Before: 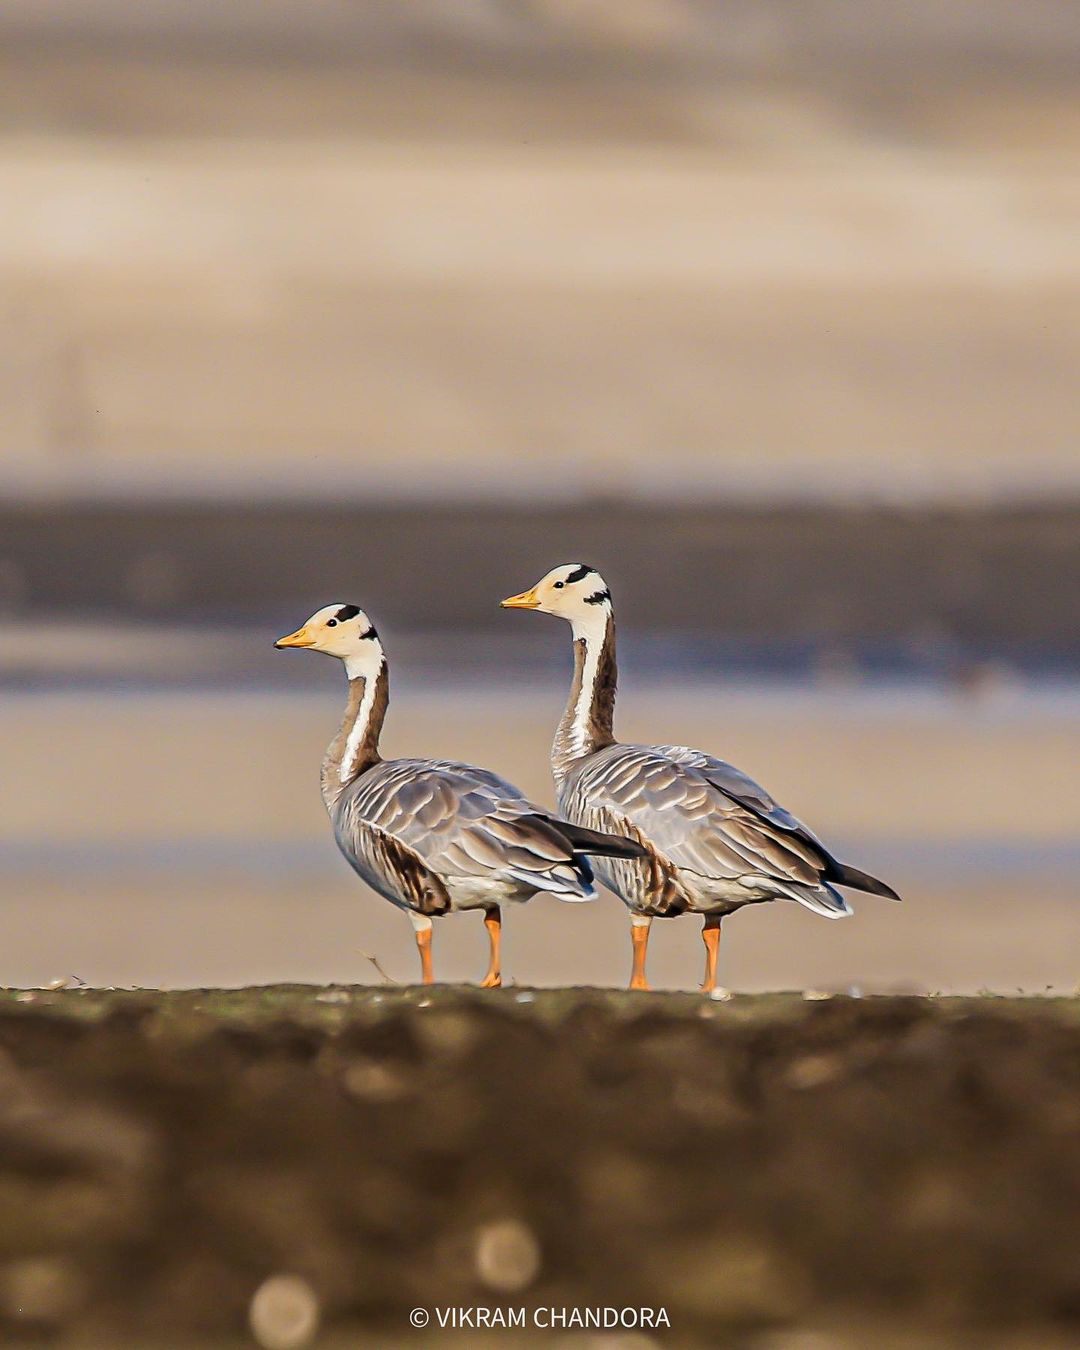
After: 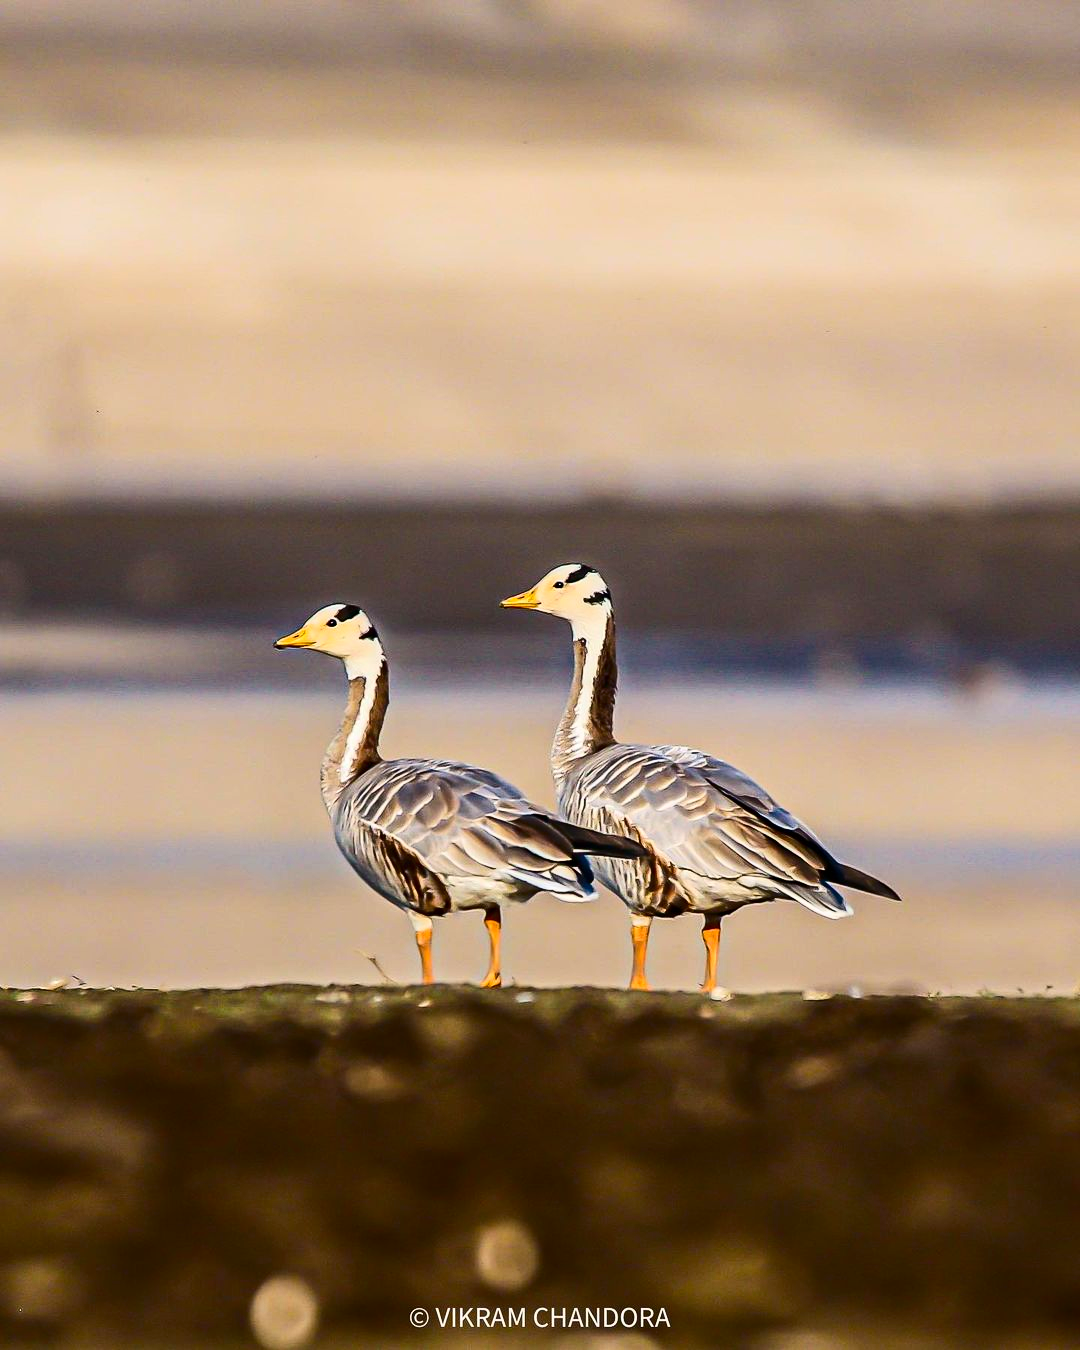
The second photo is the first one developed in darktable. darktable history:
color balance rgb: perceptual saturation grading › global saturation 20%, global vibrance 20%
contrast brightness saturation: contrast 0.28
